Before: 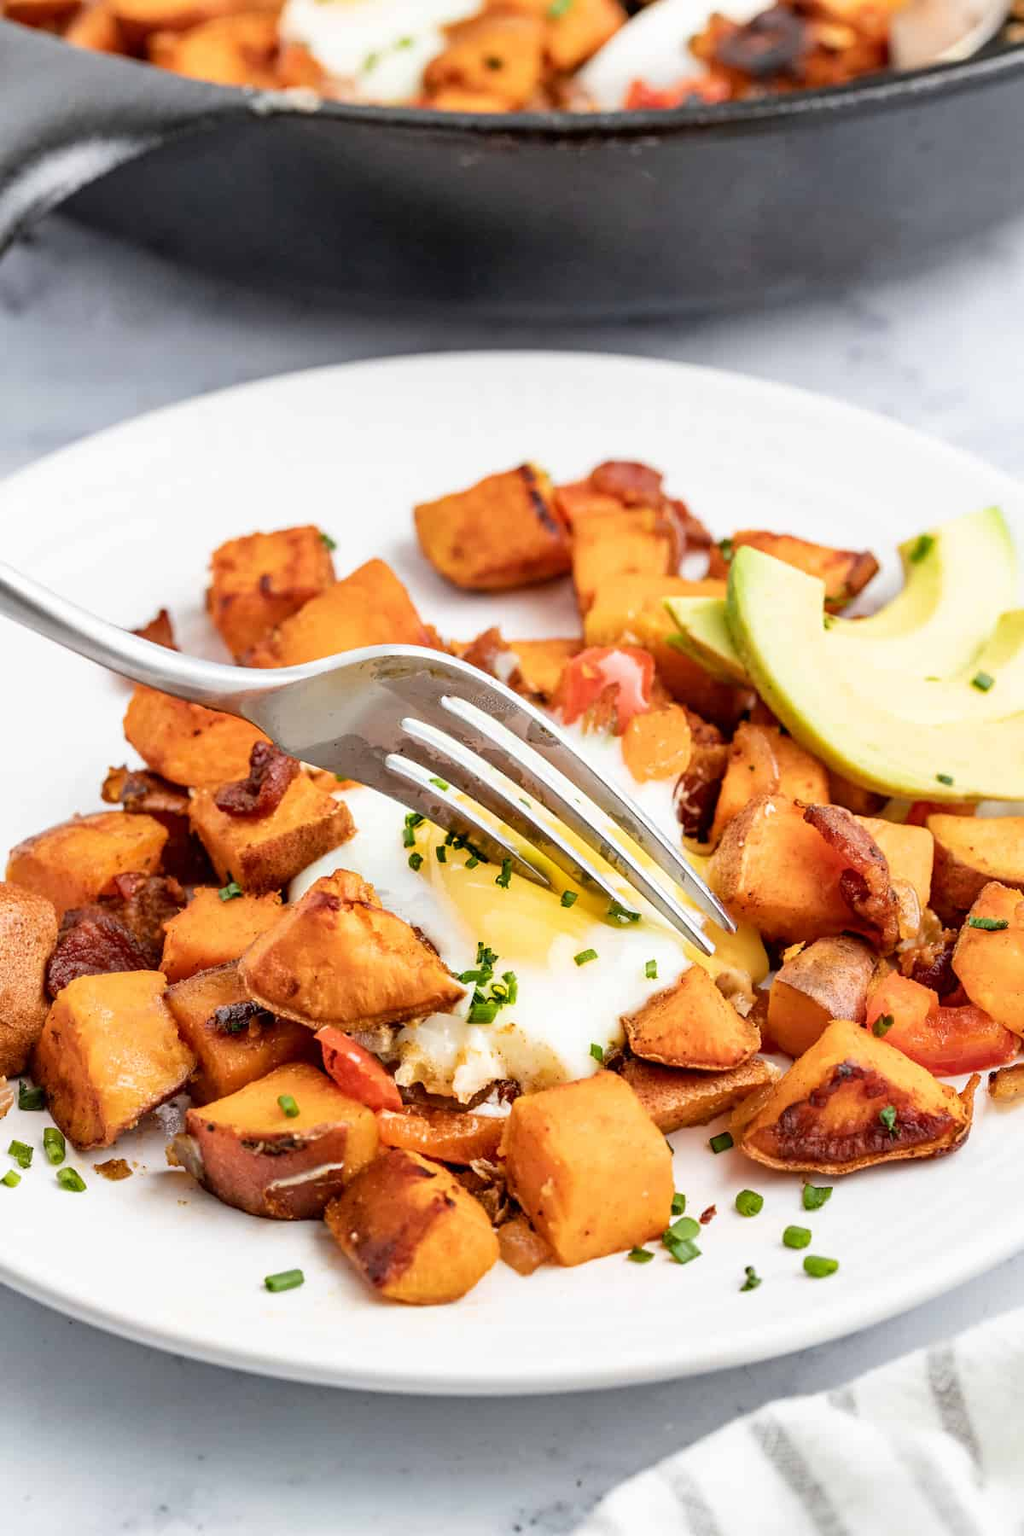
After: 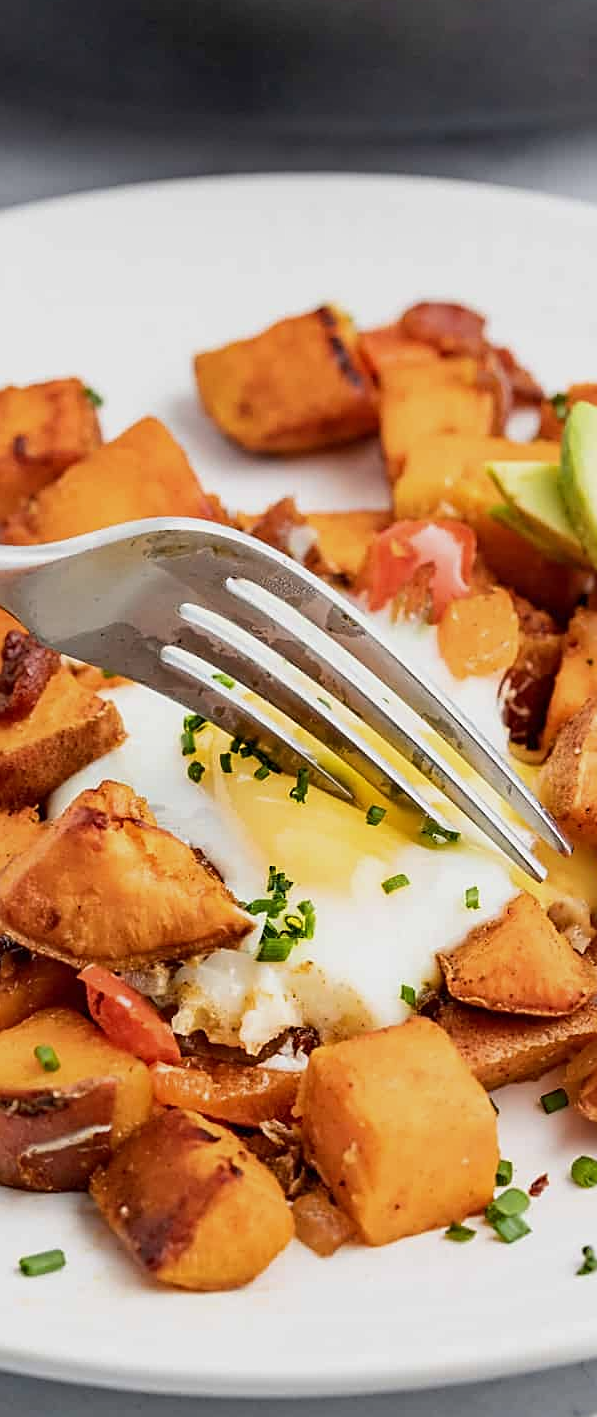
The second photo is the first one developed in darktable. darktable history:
sharpen: on, module defaults
crop and rotate: angle 0.016°, left 24.322%, top 13.252%, right 25.841%, bottom 7.941%
tone equalizer: -8 EV 0.257 EV, -7 EV 0.399 EV, -6 EV 0.408 EV, -5 EV 0.255 EV, -3 EV -0.275 EV, -2 EV -0.441 EV, -1 EV -0.399 EV, +0 EV -0.273 EV
exposure: compensate highlight preservation false
